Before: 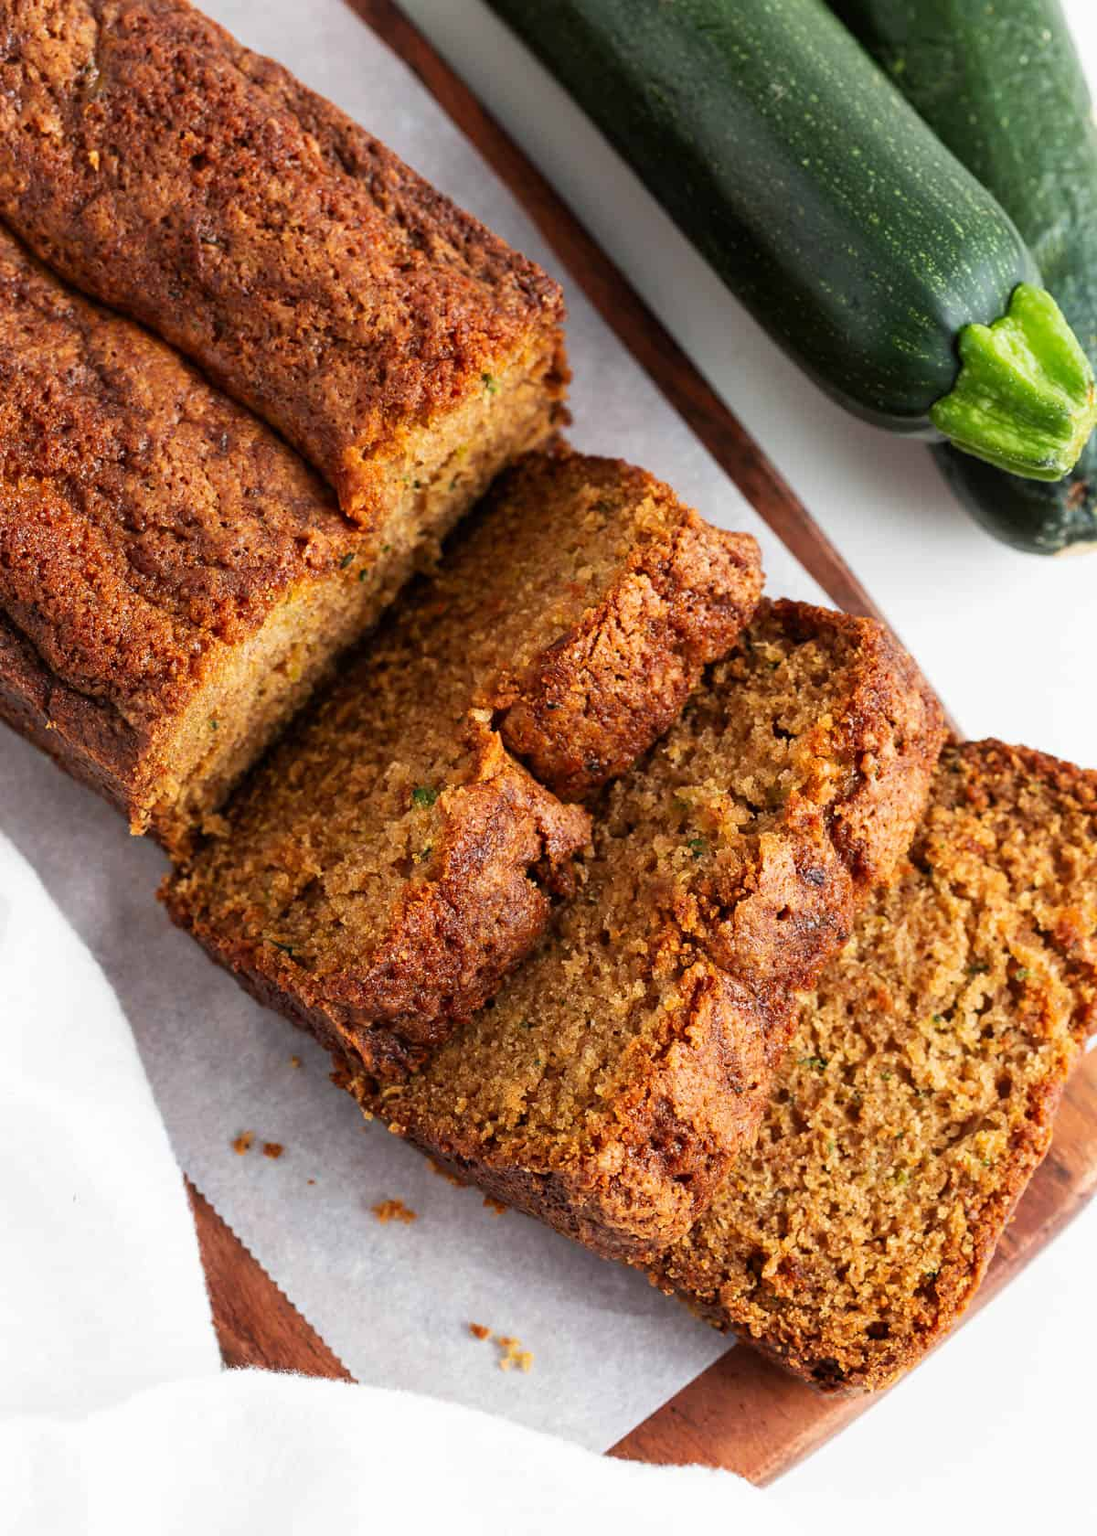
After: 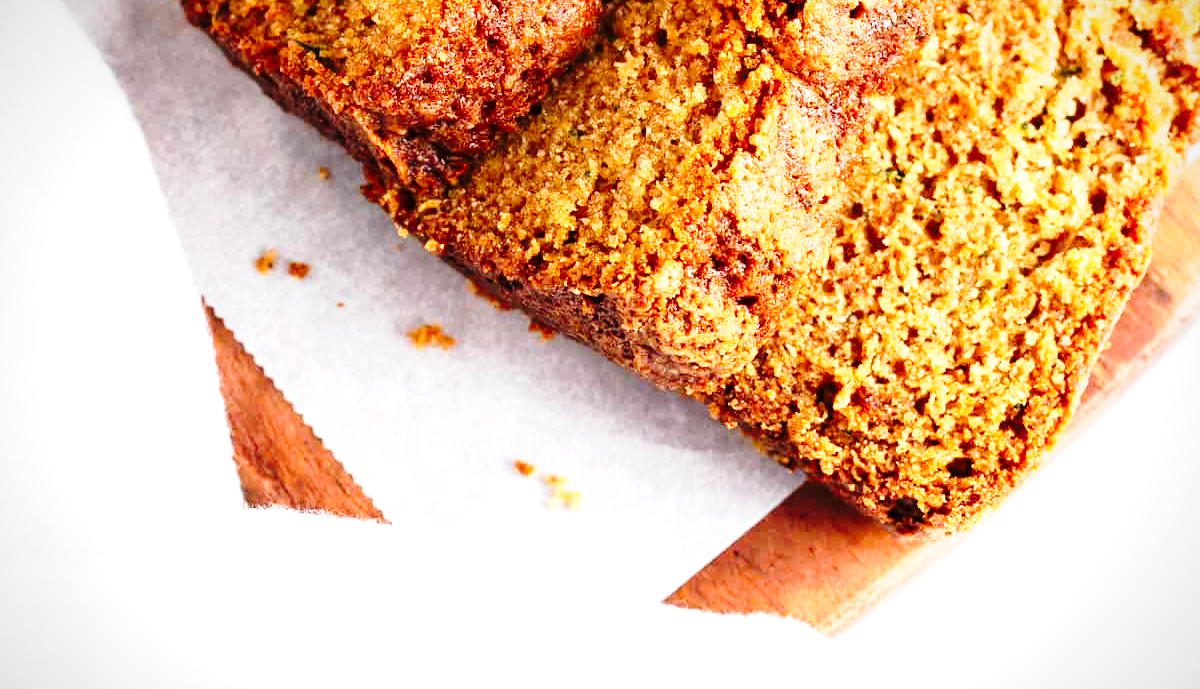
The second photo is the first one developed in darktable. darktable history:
exposure: exposure 0.553 EV, compensate highlight preservation false
vignetting: fall-off start 85.75%, fall-off radius 80.55%, brightness -0.582, saturation -0.117, width/height ratio 1.218
base curve: curves: ch0 [(0, 0) (0.04, 0.03) (0.133, 0.232) (0.448, 0.748) (0.843, 0.968) (1, 1)], preserve colors none
crop and rotate: top 58.816%, bottom 0.153%
